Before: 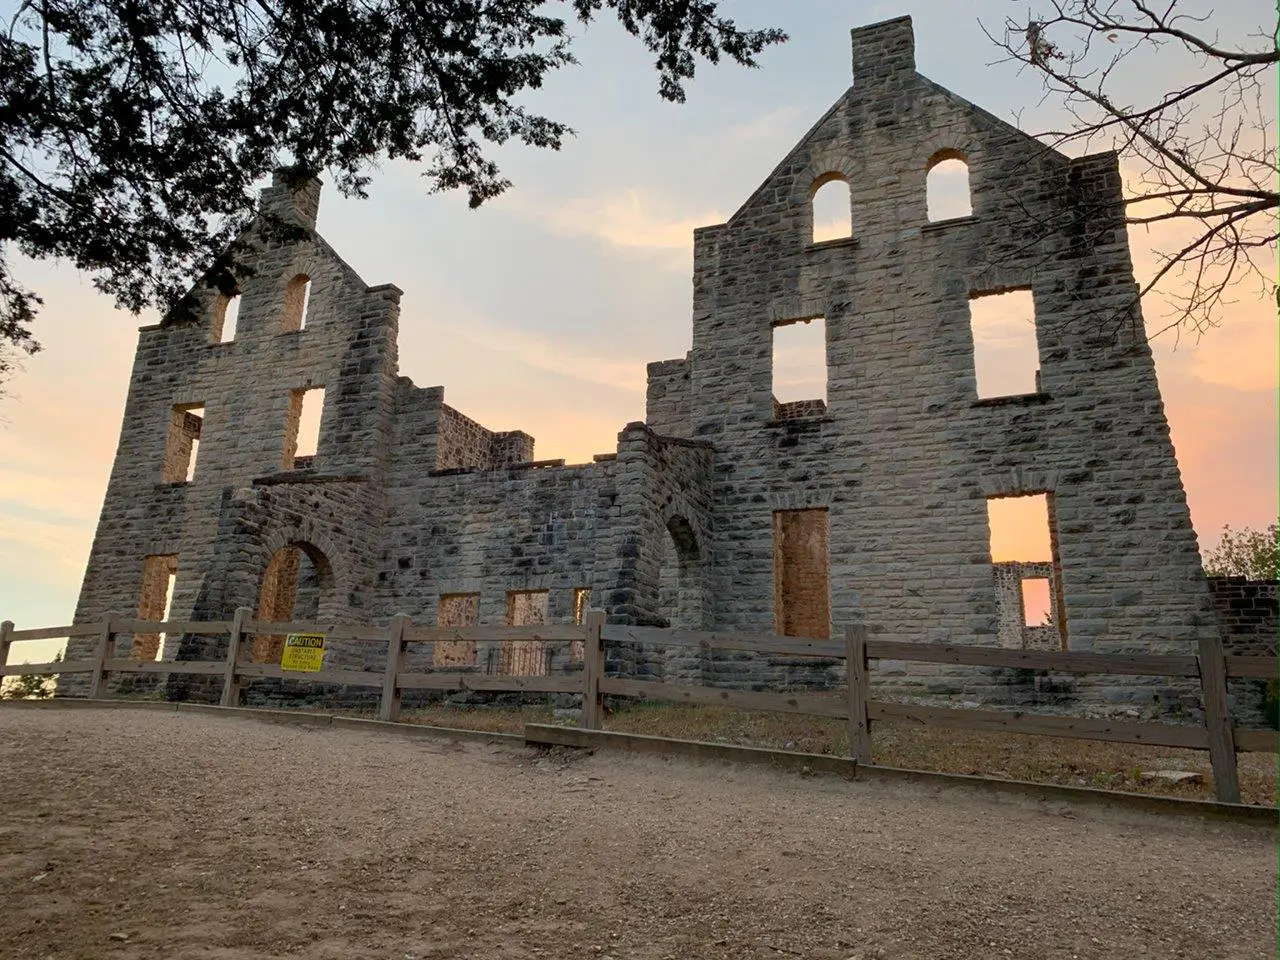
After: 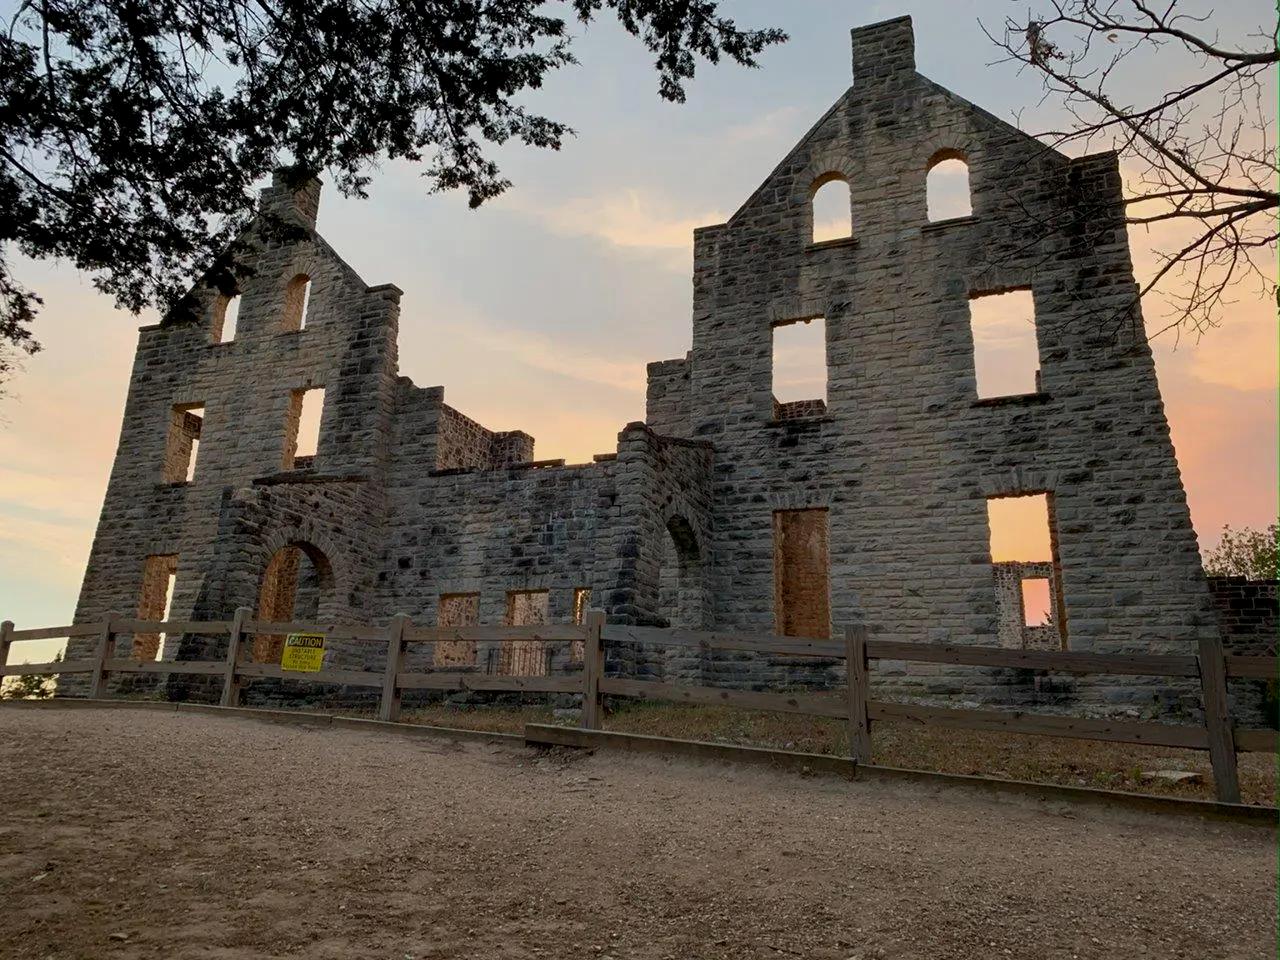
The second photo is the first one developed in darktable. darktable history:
contrast brightness saturation: contrast 0.03, brightness -0.04
base curve: curves: ch0 [(0, 0) (0.989, 0.992)]
levels: levels [0, 0.499, 1]
exposure: black level correction 0.029, exposure -0.073 EV
